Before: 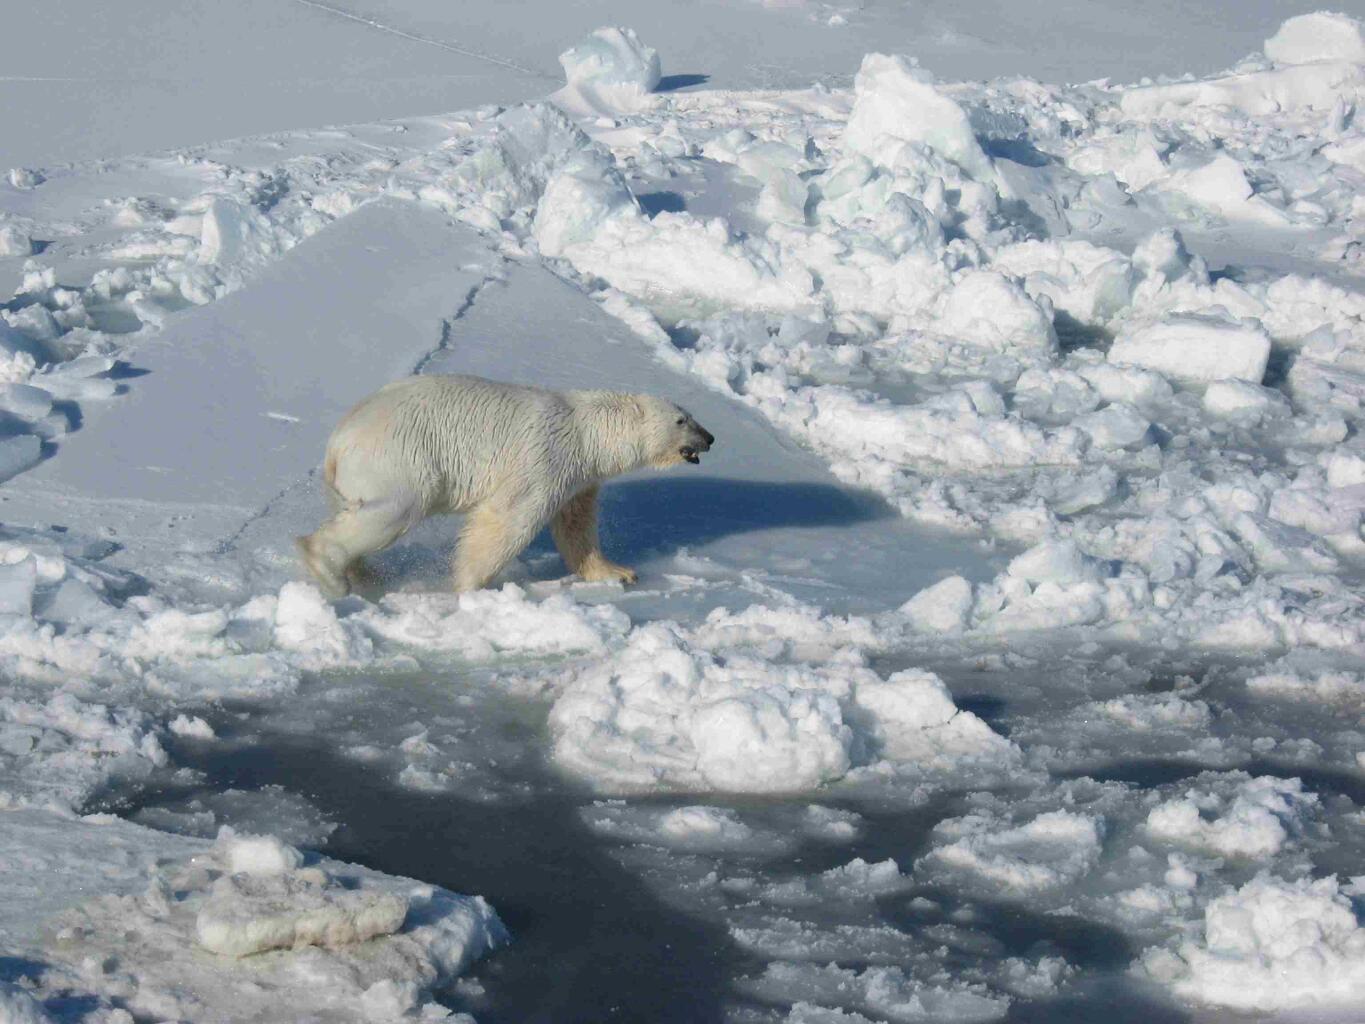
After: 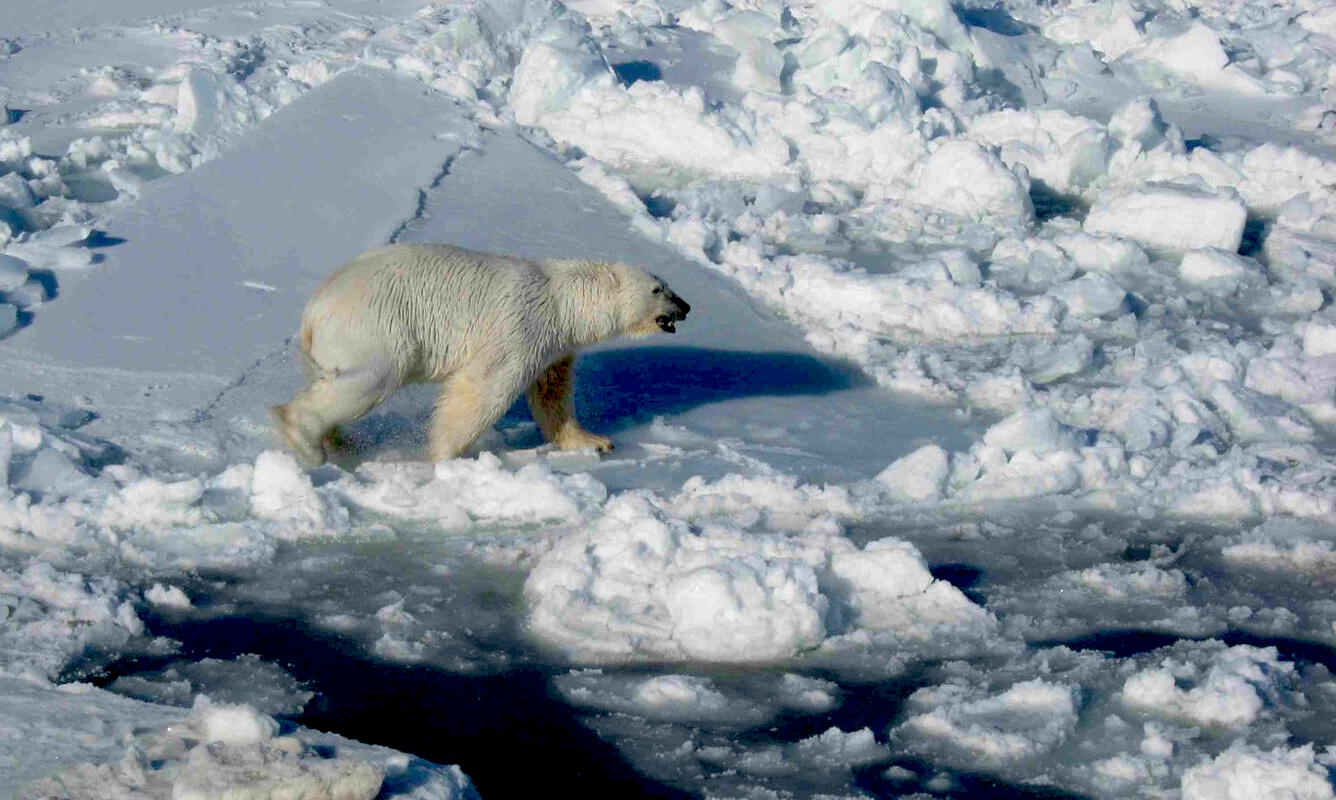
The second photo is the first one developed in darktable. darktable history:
velvia: strength 6.01%
crop and rotate: left 1.829%, top 12.858%, right 0.248%, bottom 8.933%
exposure: black level correction 0.048, exposure 0.013 EV, compensate highlight preservation false
